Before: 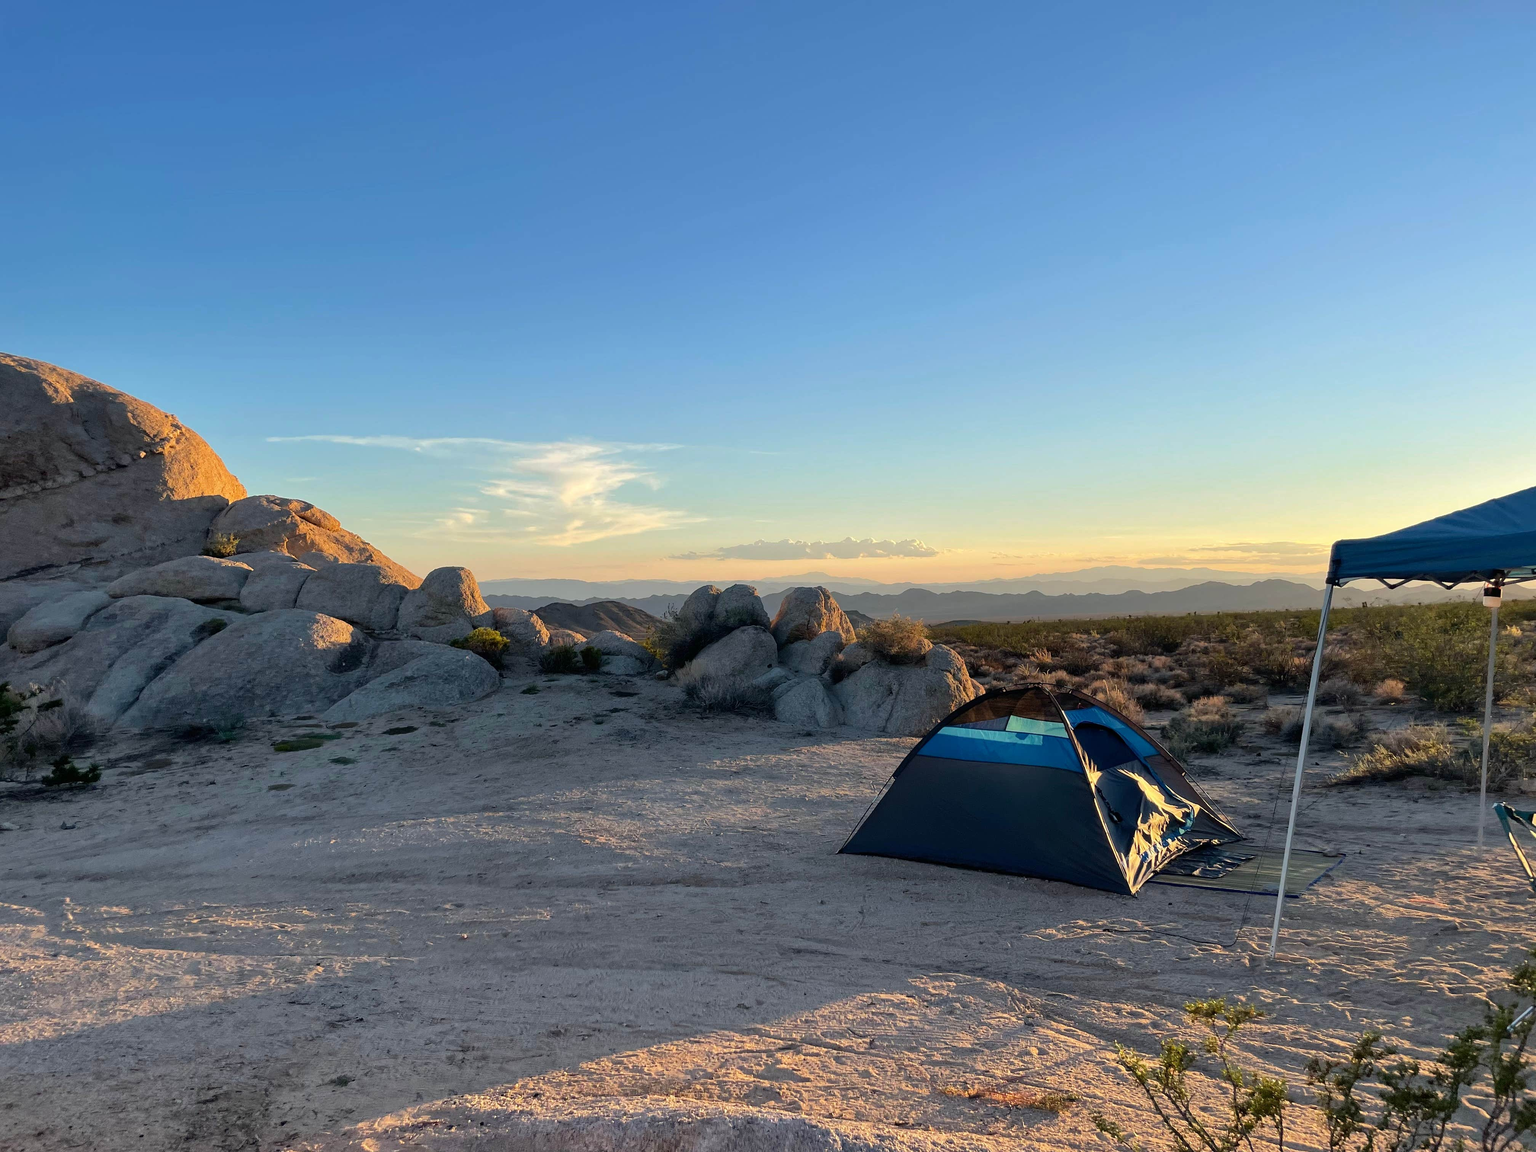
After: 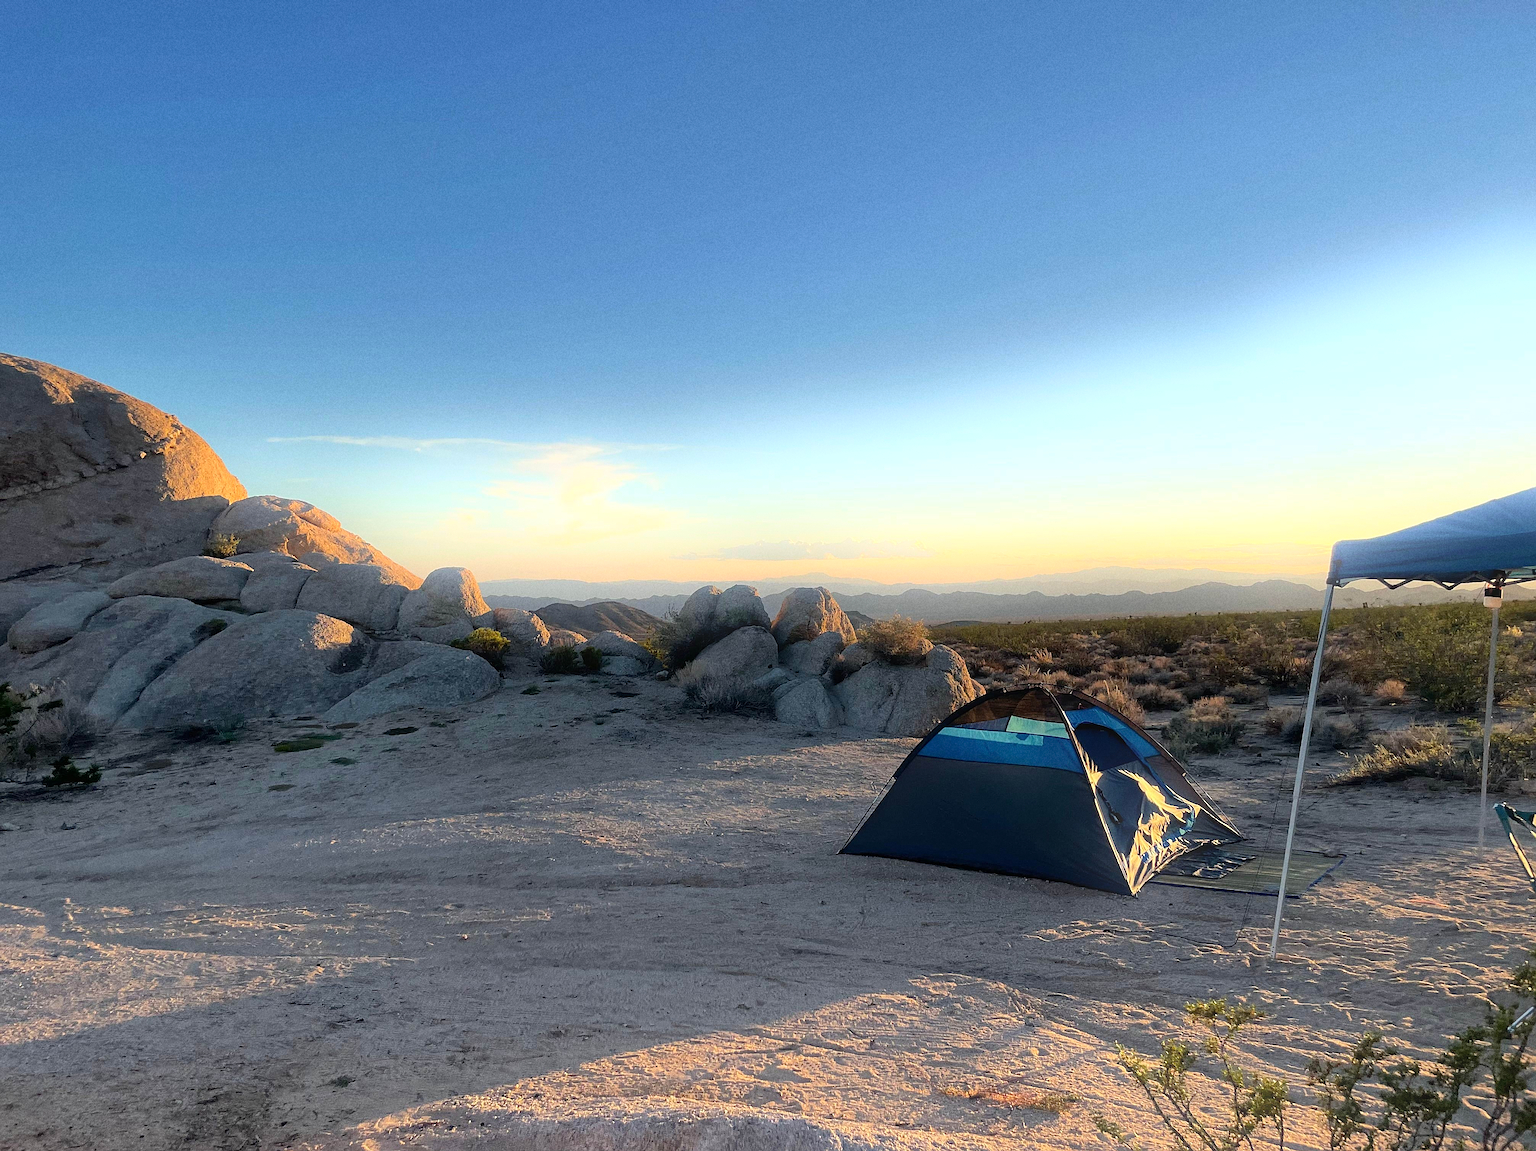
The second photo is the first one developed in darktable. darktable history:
bloom: on, module defaults
sharpen: on, module defaults
grain: coarseness 3.21 ISO
